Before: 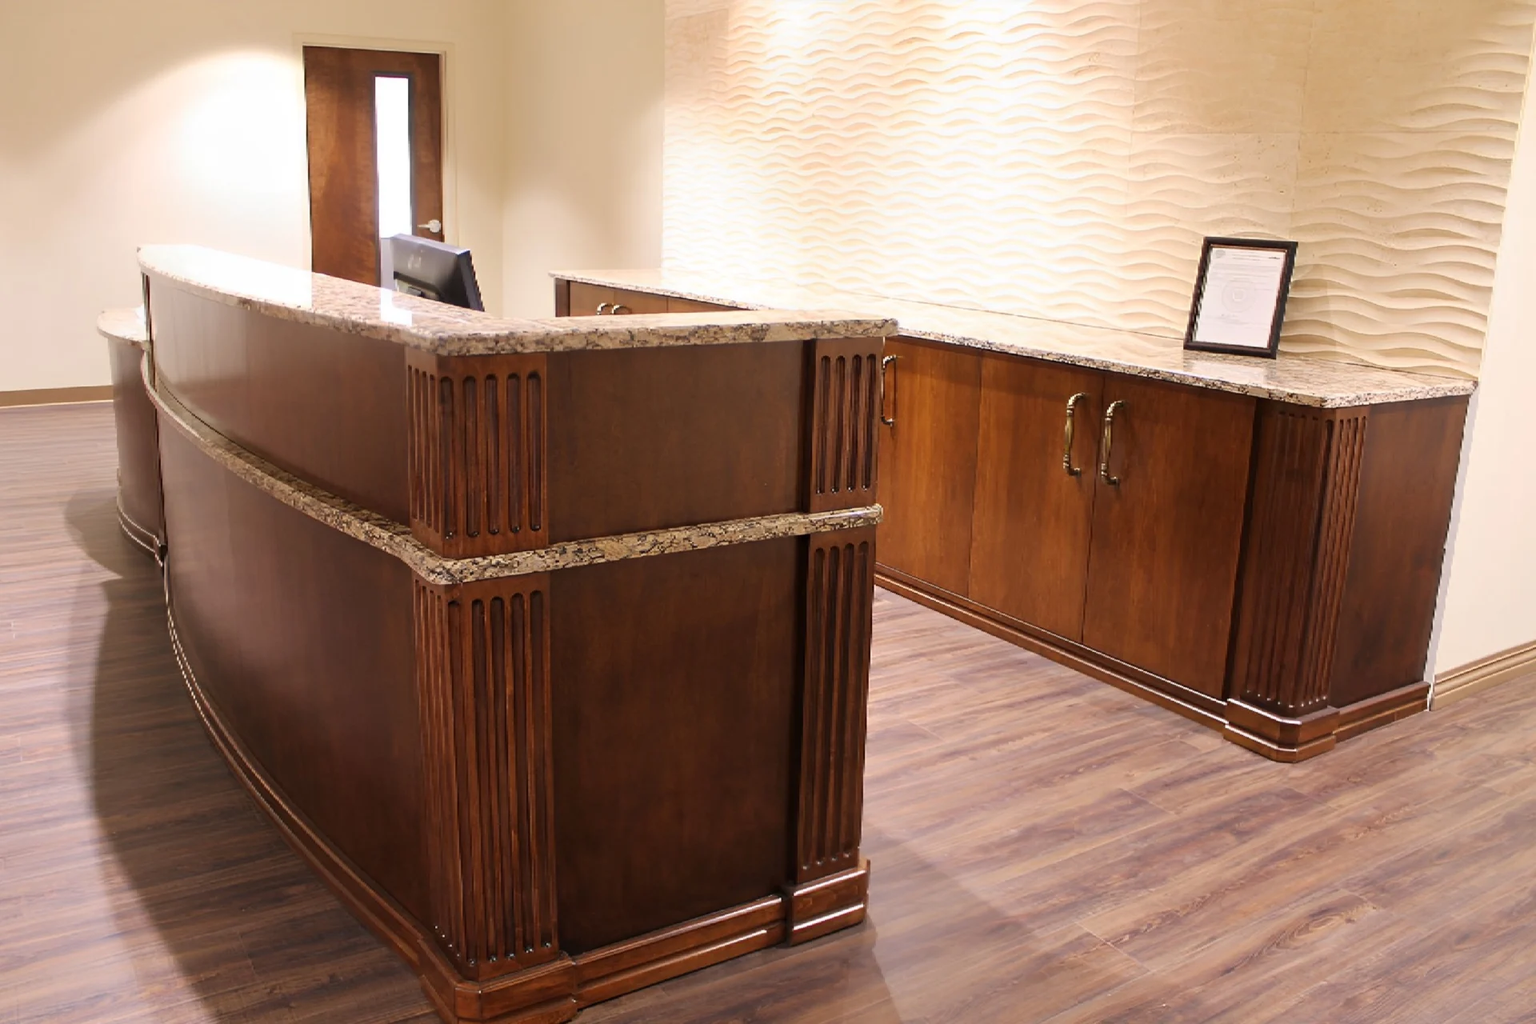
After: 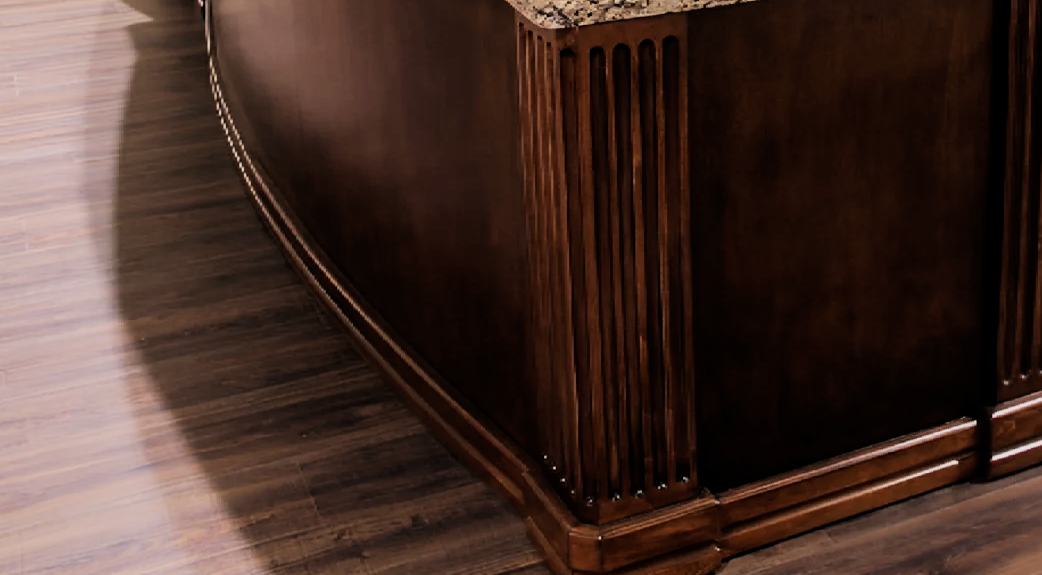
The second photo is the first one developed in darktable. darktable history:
crop and rotate: top 54.891%, right 45.709%, bottom 0.172%
filmic rgb: black relative exposure -5.04 EV, white relative exposure 3.97 EV, hardness 2.89, contrast 1.3, highlights saturation mix -30.88%
